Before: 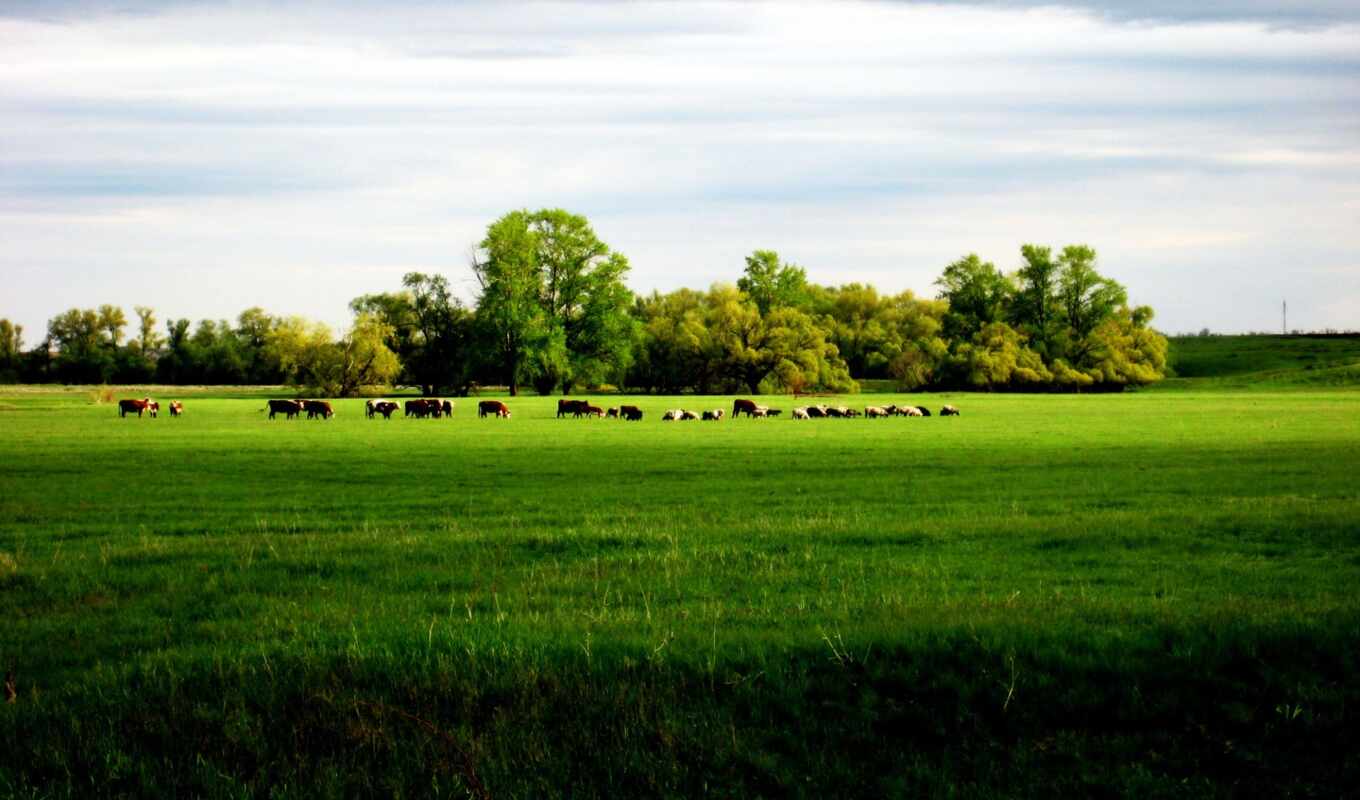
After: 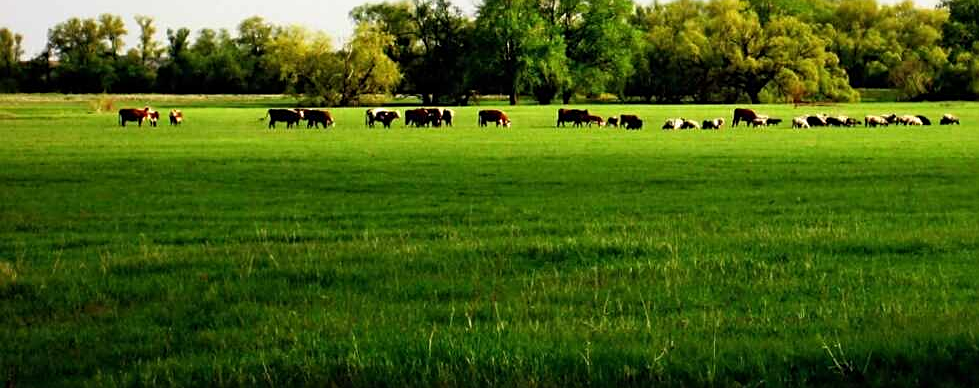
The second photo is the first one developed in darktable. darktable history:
crop: top 36.498%, right 27.964%, bottom 14.995%
sharpen: on, module defaults
